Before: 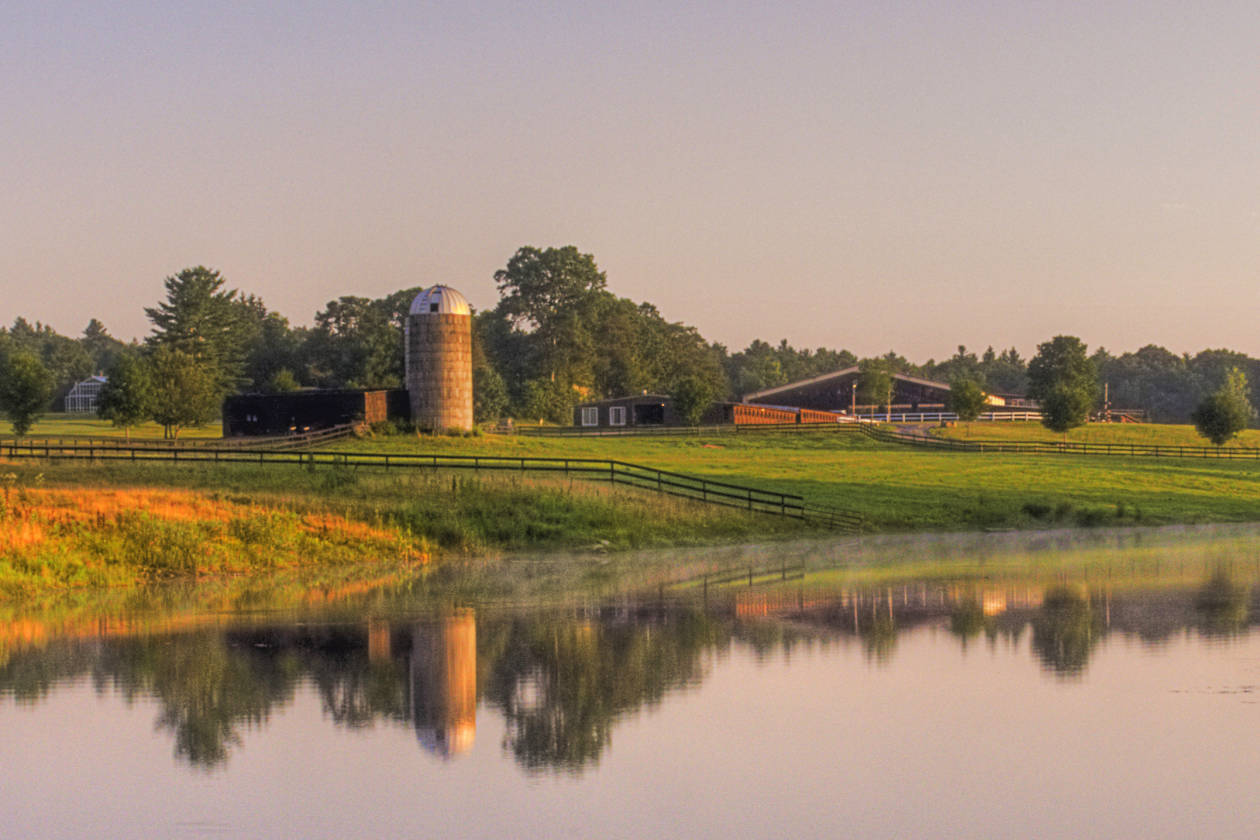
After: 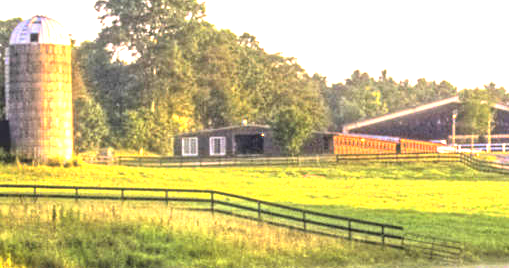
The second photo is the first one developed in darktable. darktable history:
exposure: exposure 2.207 EV, compensate highlight preservation false
crop: left 31.751%, top 32.172%, right 27.8%, bottom 35.83%
